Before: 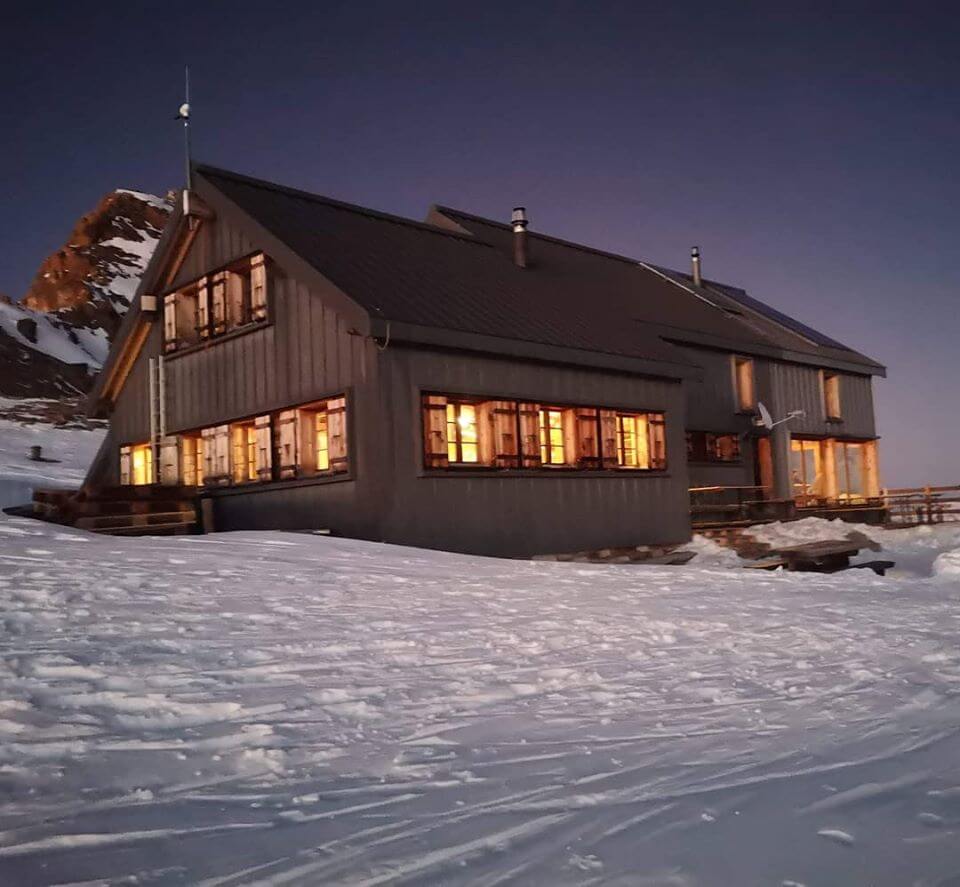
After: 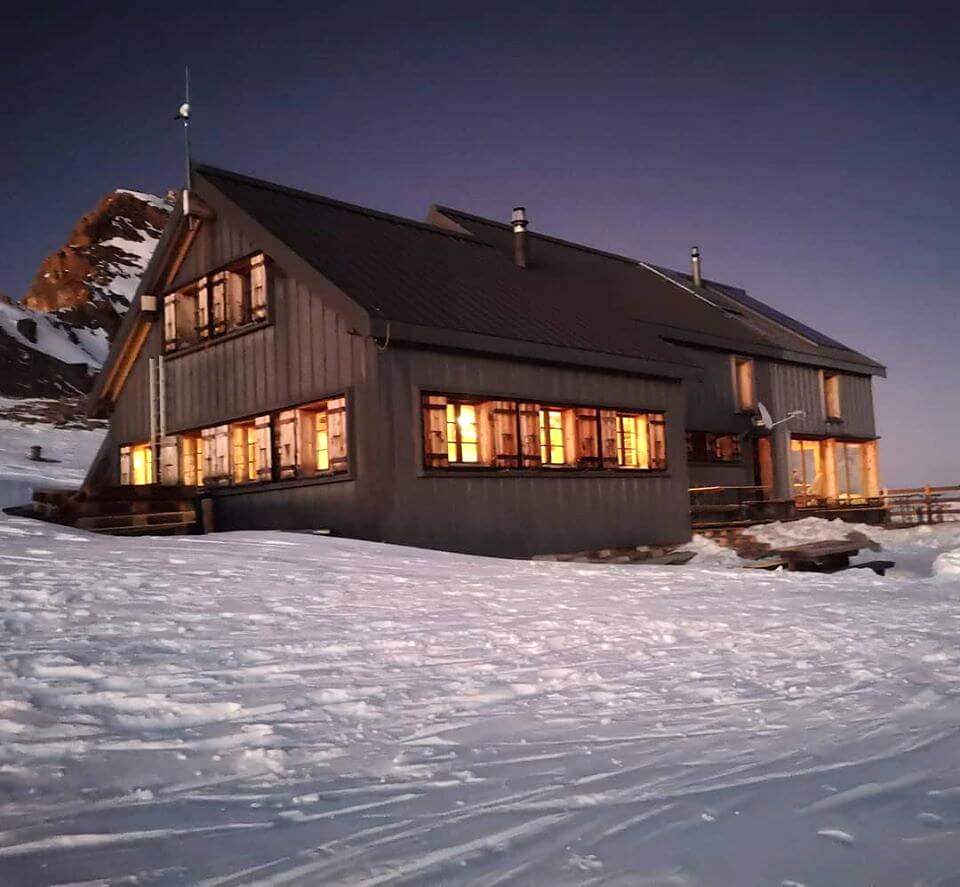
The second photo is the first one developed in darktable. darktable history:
tone equalizer: -8 EV -0.407 EV, -7 EV -0.385 EV, -6 EV -0.334 EV, -5 EV -0.247 EV, -3 EV 0.225 EV, -2 EV 0.318 EV, -1 EV 0.378 EV, +0 EV 0.395 EV
